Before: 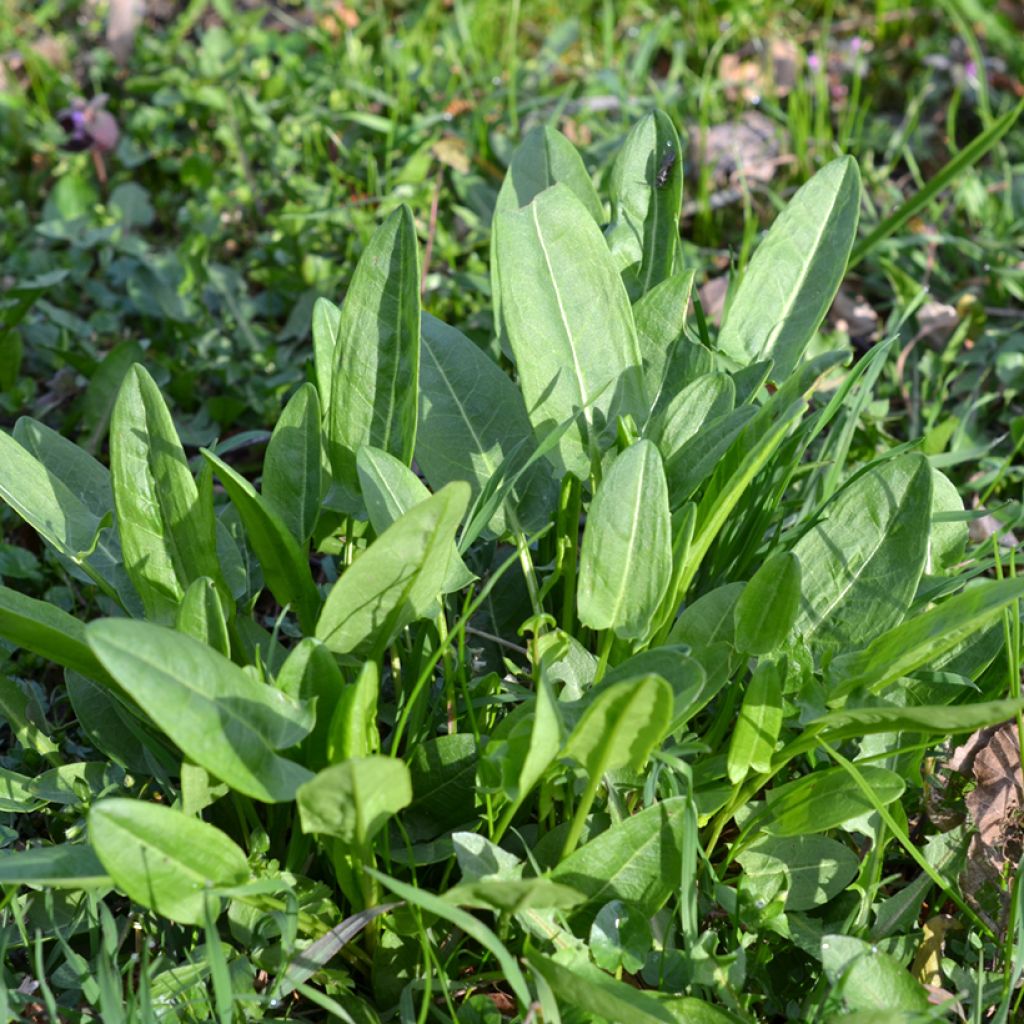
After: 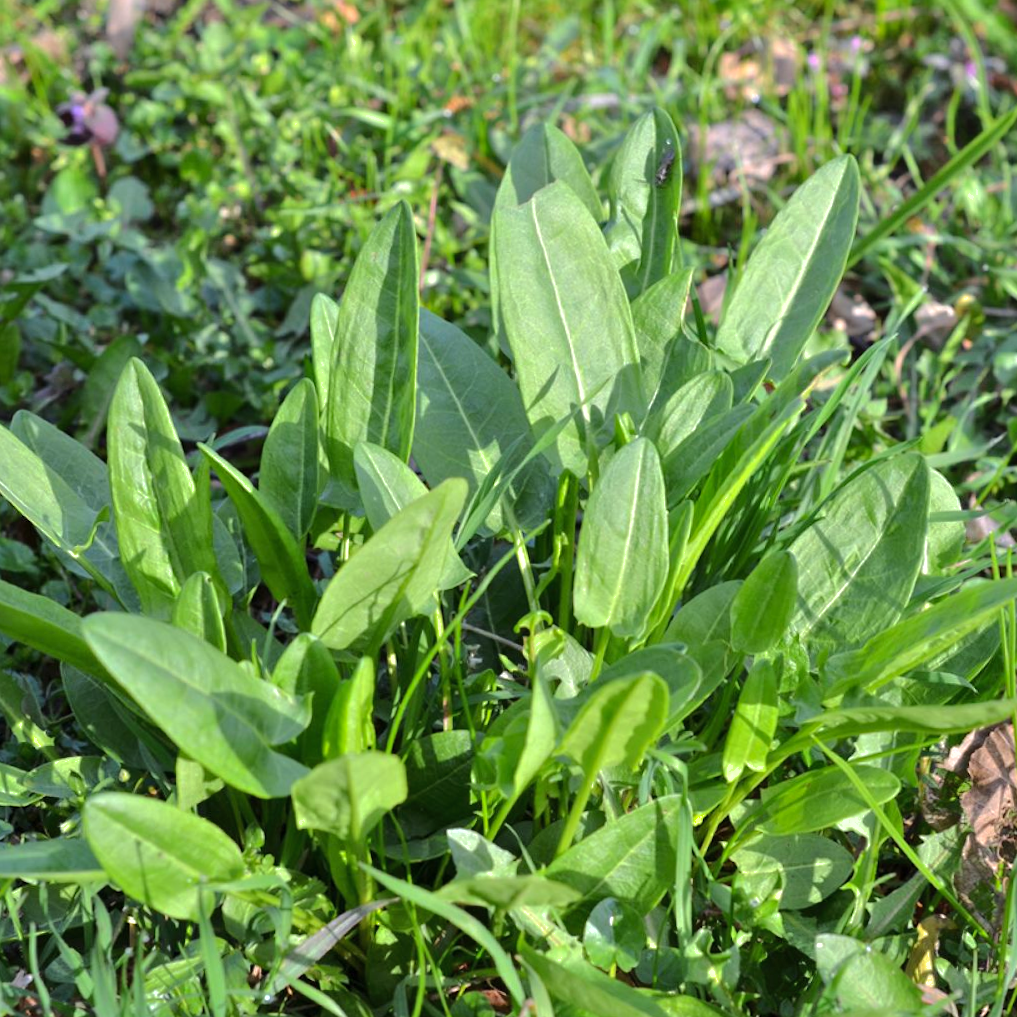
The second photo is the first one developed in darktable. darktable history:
crop and rotate: angle -0.384°
tone equalizer: -8 EV 0.015 EV, -7 EV -0.012 EV, -6 EV 0.032 EV, -5 EV 0.047 EV, -4 EV 0.307 EV, -3 EV 0.651 EV, -2 EV 0.562 EV, -1 EV 0.188 EV, +0 EV 0.013 EV, mask exposure compensation -0.487 EV
shadows and highlights: shadows 30.01
